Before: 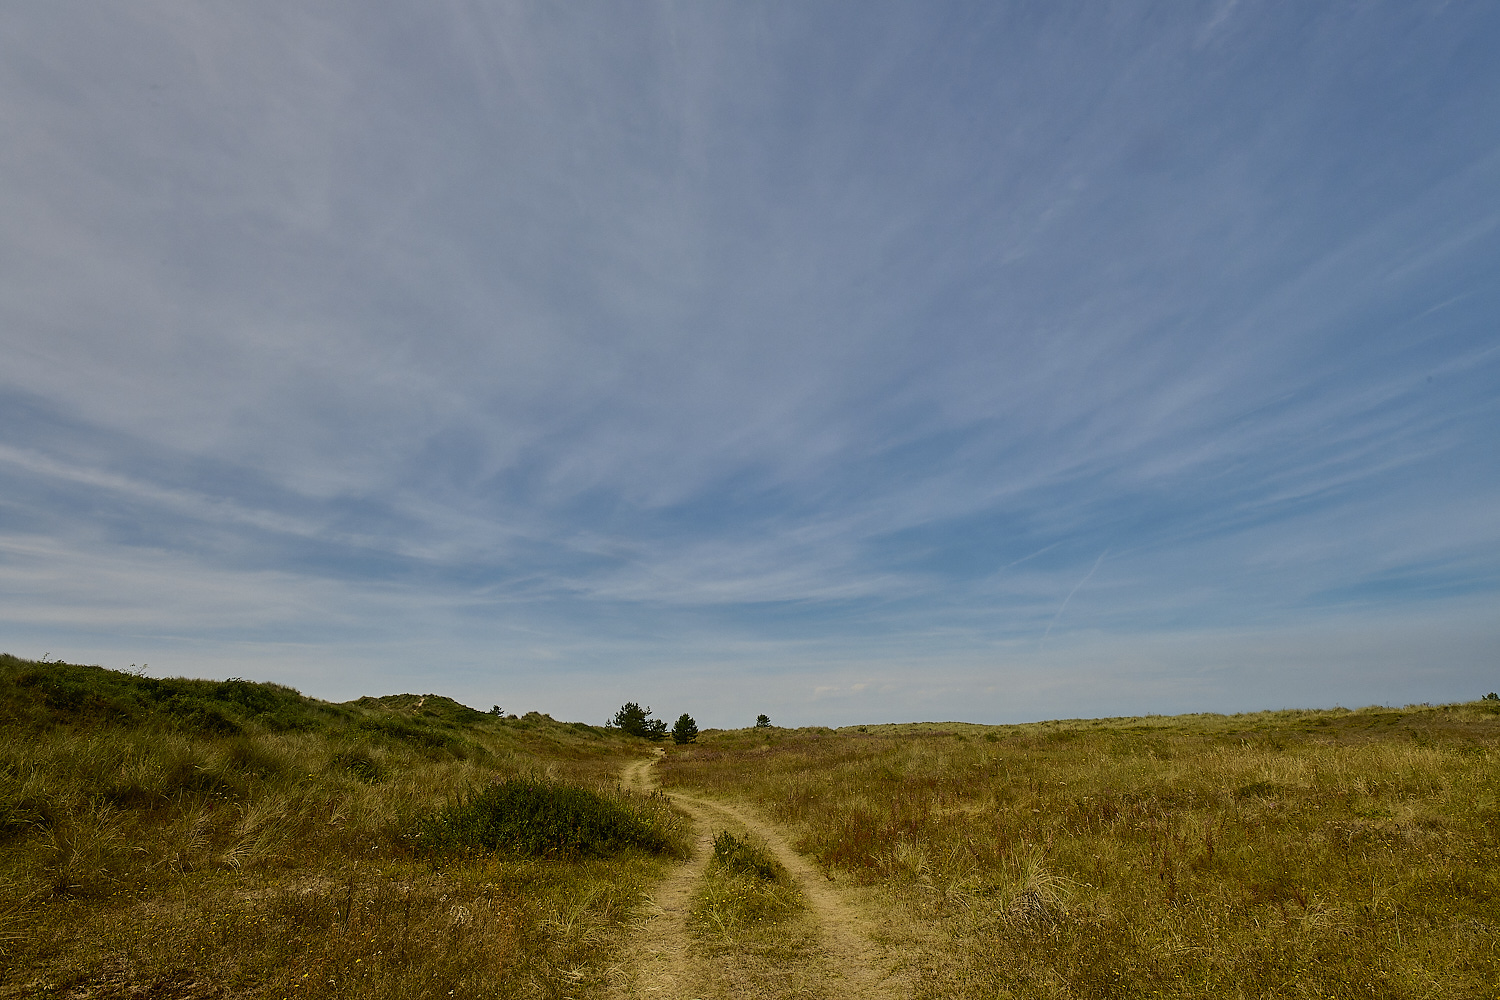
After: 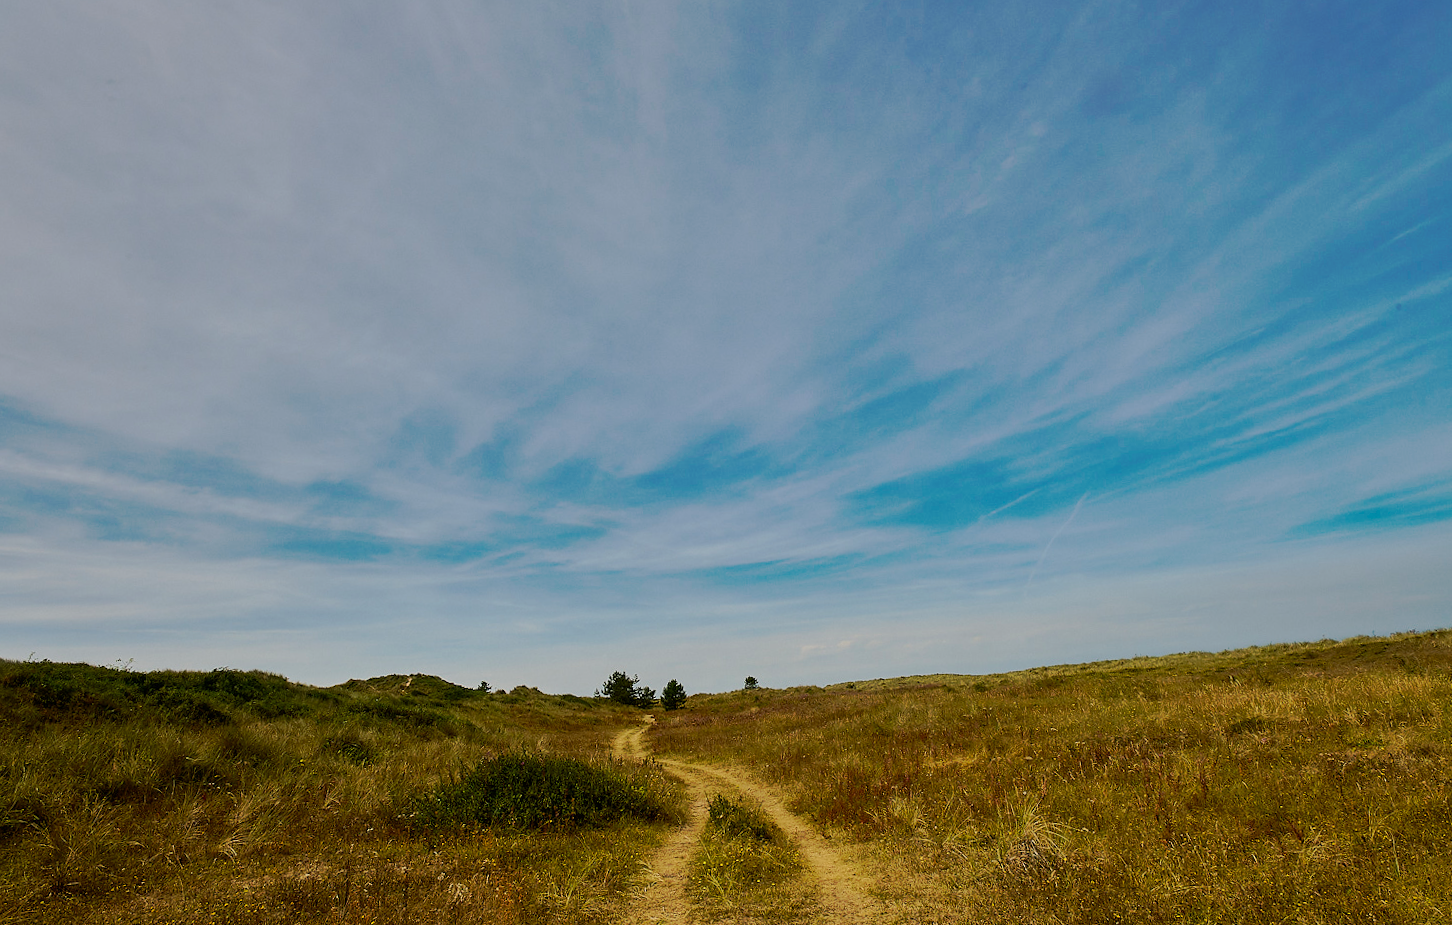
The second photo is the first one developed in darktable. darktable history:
rotate and perspective: rotation -3°, crop left 0.031, crop right 0.968, crop top 0.07, crop bottom 0.93
tone curve: curves: ch0 [(0, 0) (0.003, 0.003) (0.011, 0.011) (0.025, 0.024) (0.044, 0.043) (0.069, 0.068) (0.1, 0.097) (0.136, 0.133) (0.177, 0.173) (0.224, 0.219) (0.277, 0.271) (0.335, 0.327) (0.399, 0.39) (0.468, 0.457) (0.543, 0.582) (0.623, 0.655) (0.709, 0.734) (0.801, 0.817) (0.898, 0.906) (1, 1)], preserve colors none
